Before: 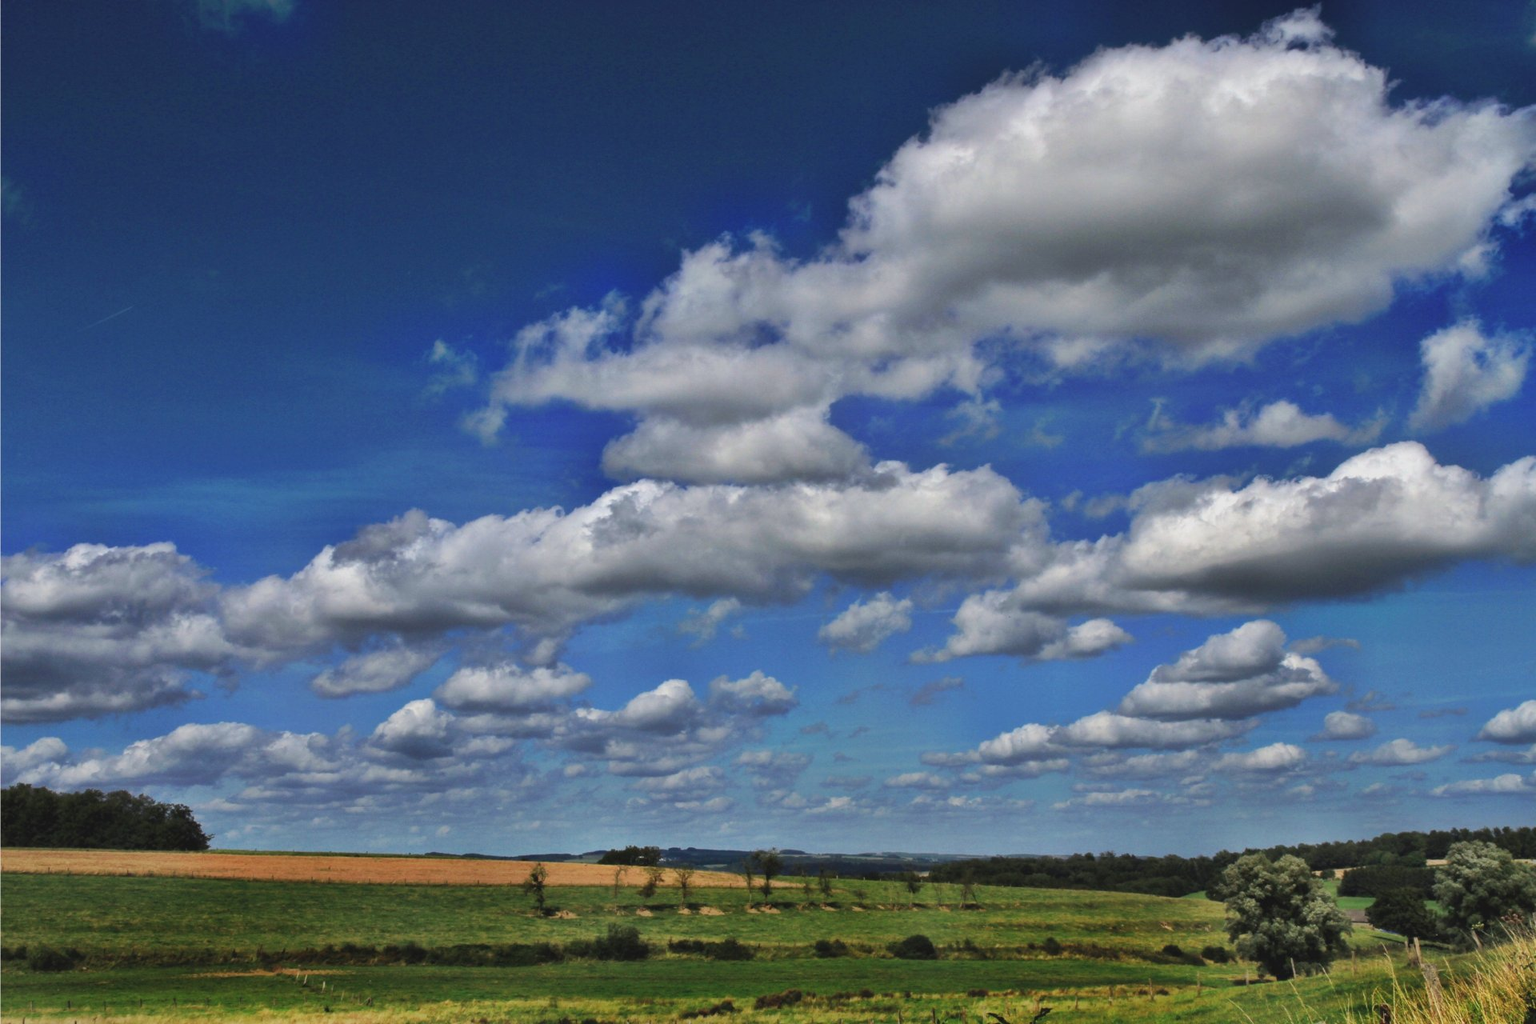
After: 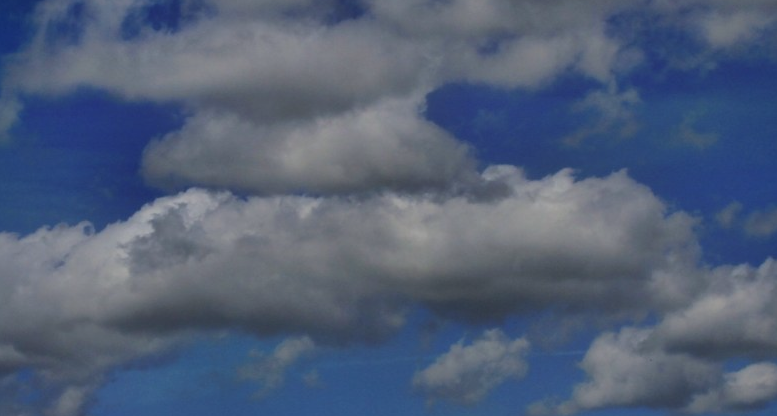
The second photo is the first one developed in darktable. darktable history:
contrast equalizer: octaves 7, y [[0.6 ×6], [0.55 ×6], [0 ×6], [0 ×6], [0 ×6]], mix -0.29
exposure: black level correction 0, exposure -0.853 EV, compensate exposure bias true, compensate highlight preservation false
crop: left 31.827%, top 32.114%, right 27.671%, bottom 35.38%
vignetting: fall-off start 91.44%, brightness -0.225, saturation 0.151
